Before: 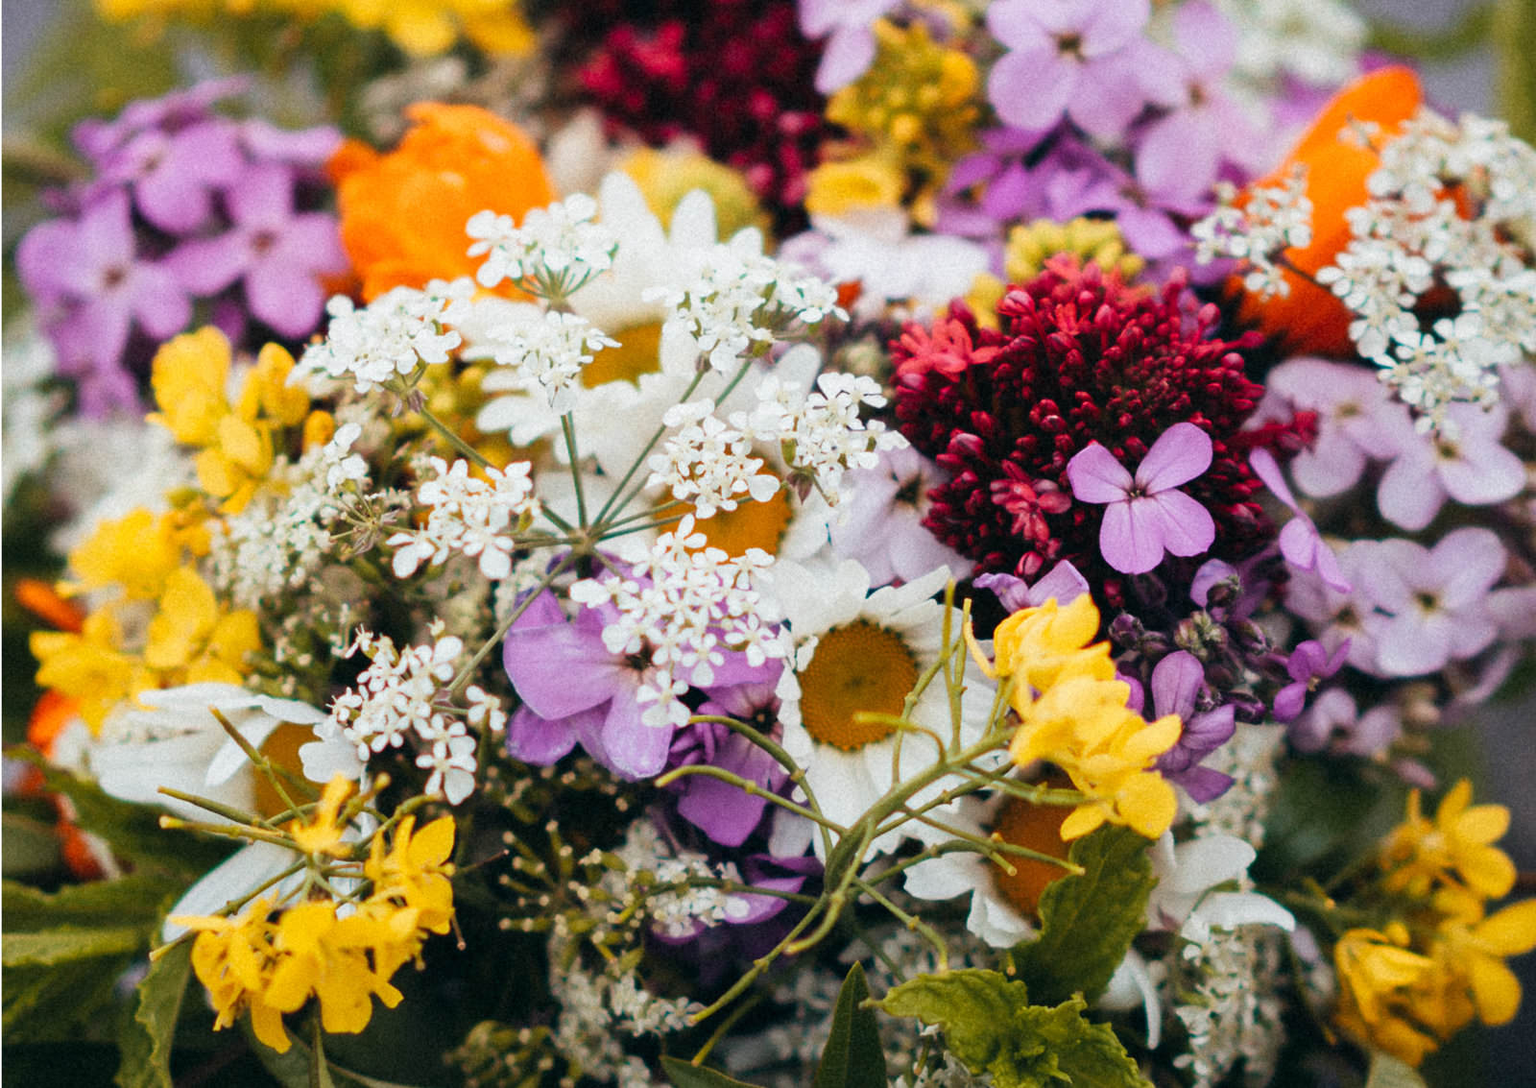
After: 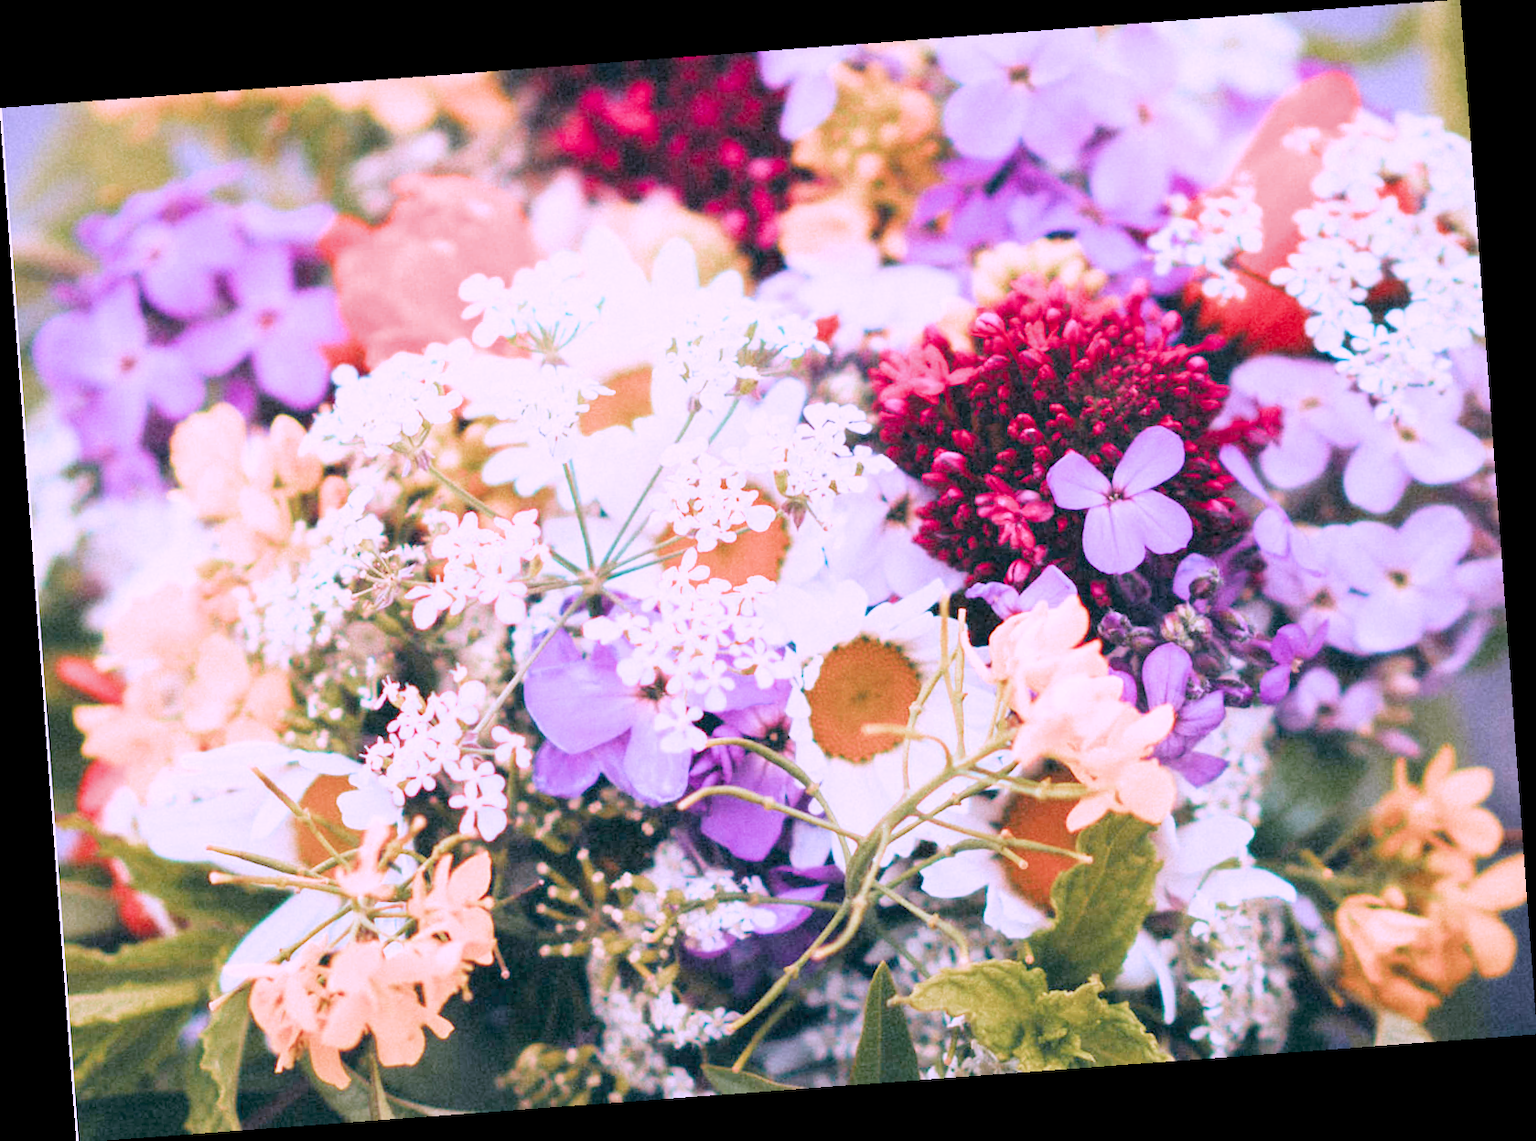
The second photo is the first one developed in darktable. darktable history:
rotate and perspective: rotation -4.25°, automatic cropping off
filmic rgb: middle gray luminance 4.29%, black relative exposure -13 EV, white relative exposure 5 EV, threshold 6 EV, target black luminance 0%, hardness 5.19, latitude 59.69%, contrast 0.767, highlights saturation mix 5%, shadows ↔ highlights balance 25.95%, add noise in highlights 0, color science v3 (2019), use custom middle-gray values true, iterations of high-quality reconstruction 0, contrast in highlights soft, enable highlight reconstruction true
color correction: highlights a* 15.03, highlights b* -25.07
white balance: red 0.967, blue 1.049
